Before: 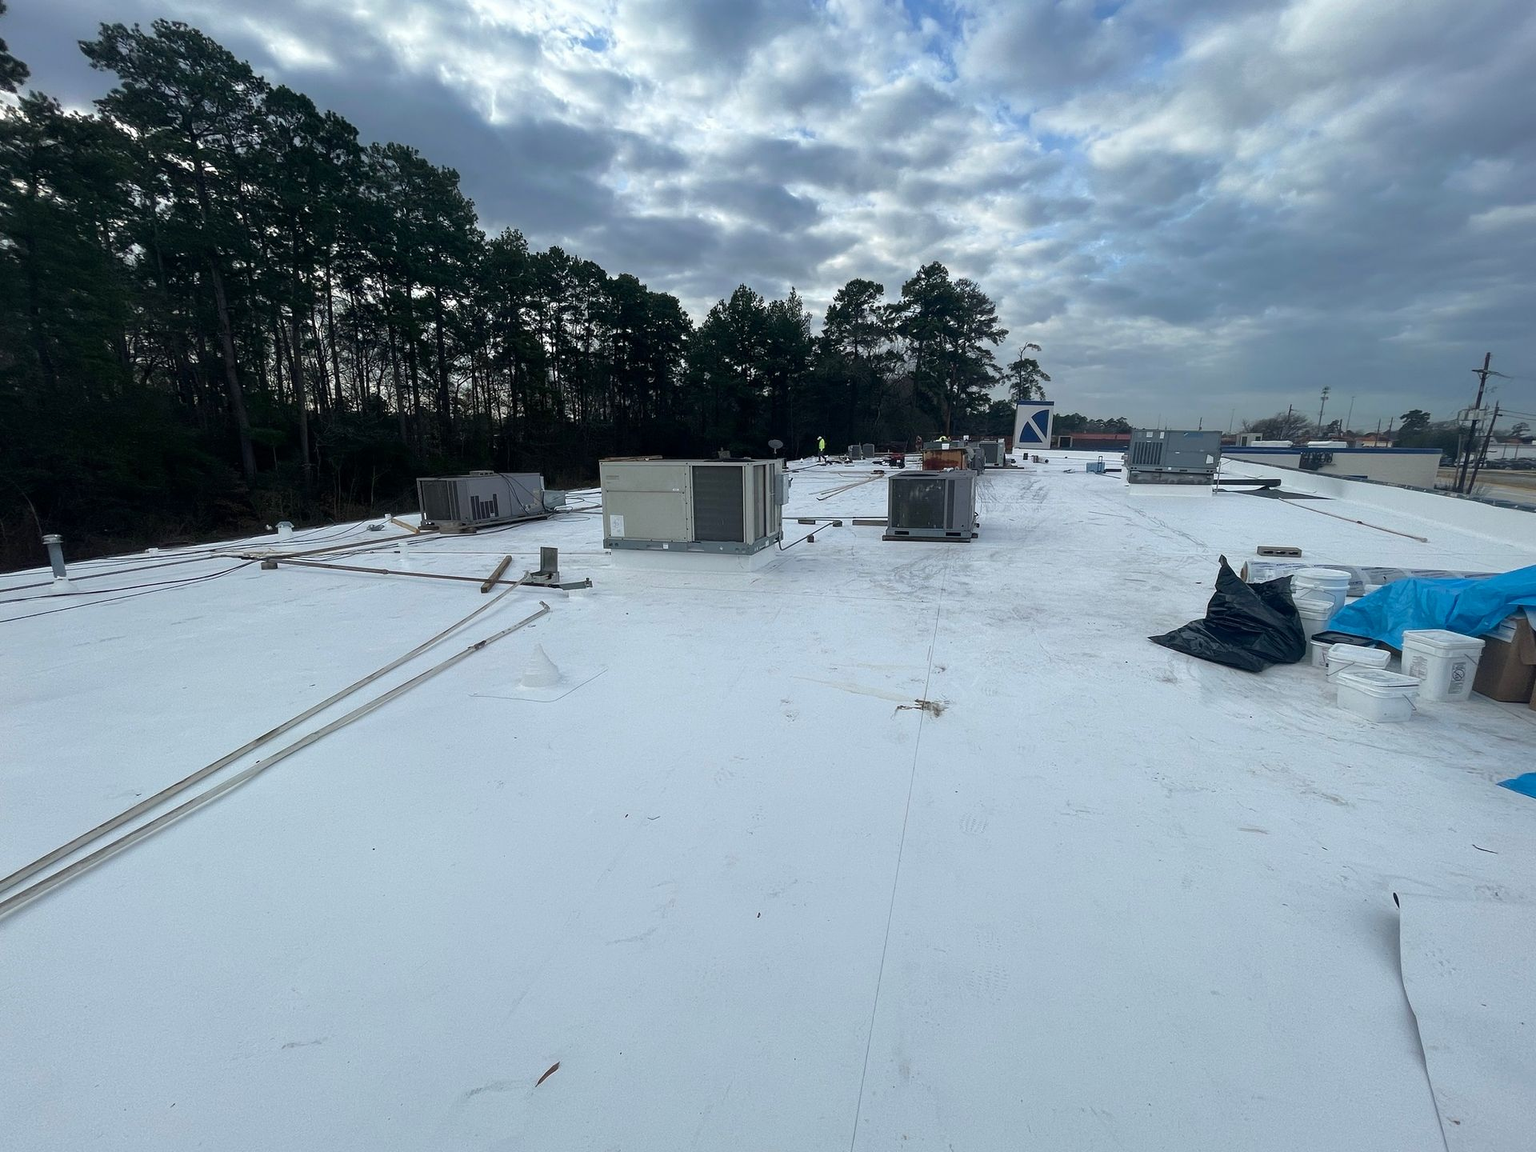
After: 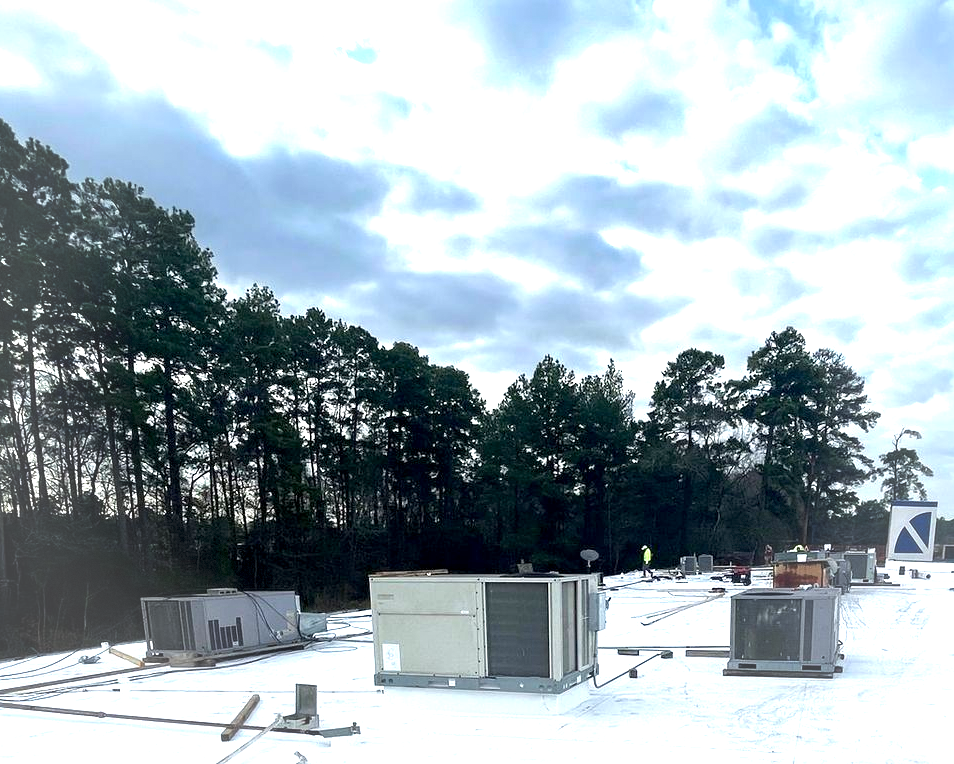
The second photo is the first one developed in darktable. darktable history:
vignetting: fall-off start 65.83%, fall-off radius 39.73%, brightness 0.061, saturation 0.001, automatic ratio true, width/height ratio 0.677, dithering 8-bit output
exposure: black level correction 0.001, exposure 1.314 EV, compensate highlight preservation false
crop: left 19.81%, right 30.469%, bottom 46.919%
contrast equalizer: y [[0.6 ×6], [0.55 ×6], [0 ×6], [0 ×6], [0 ×6]], mix 0.185
